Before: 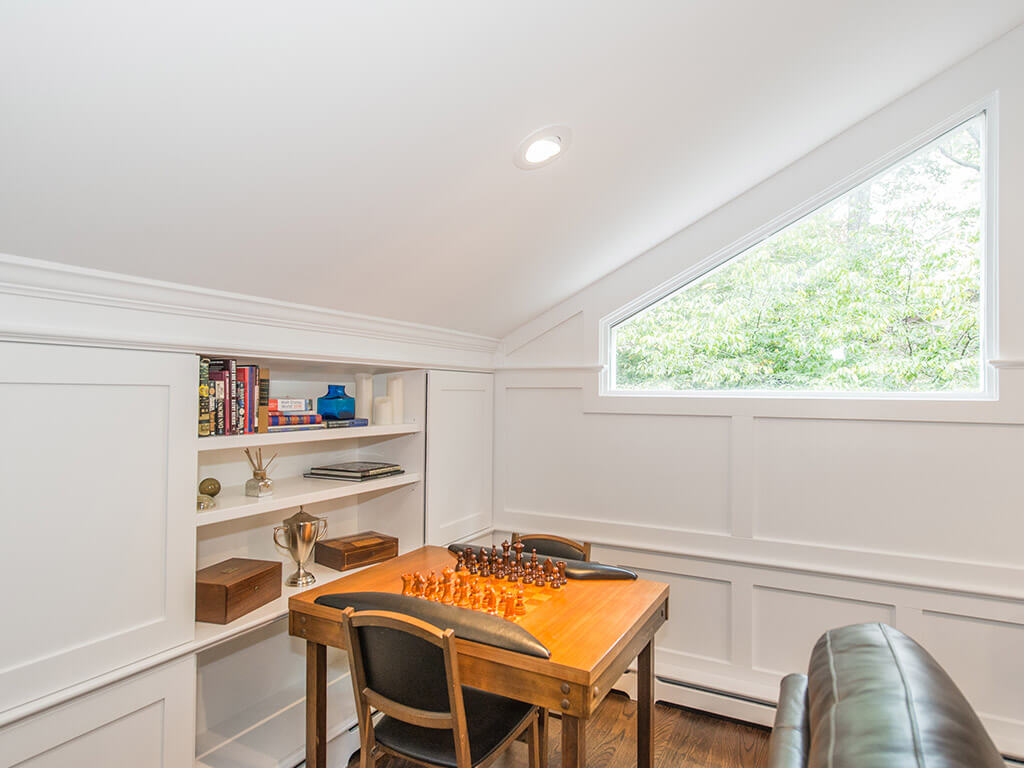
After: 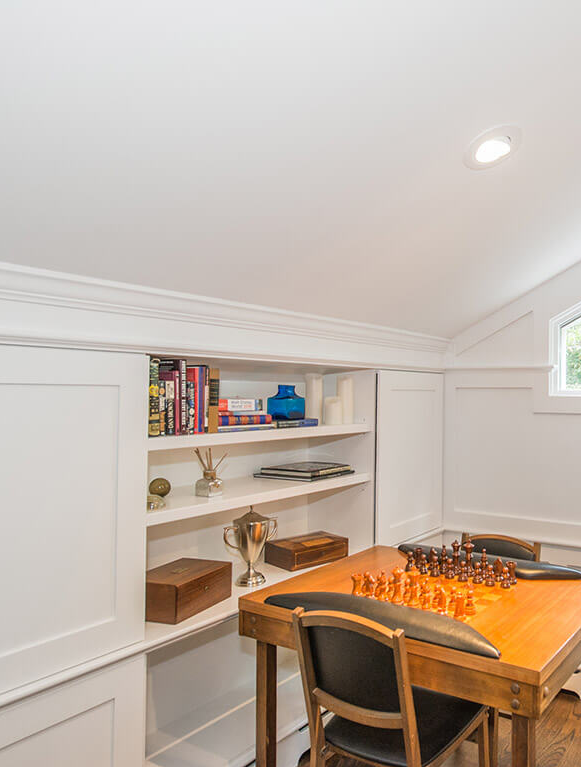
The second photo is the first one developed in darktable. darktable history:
crop: left 4.926%, right 38.251%
